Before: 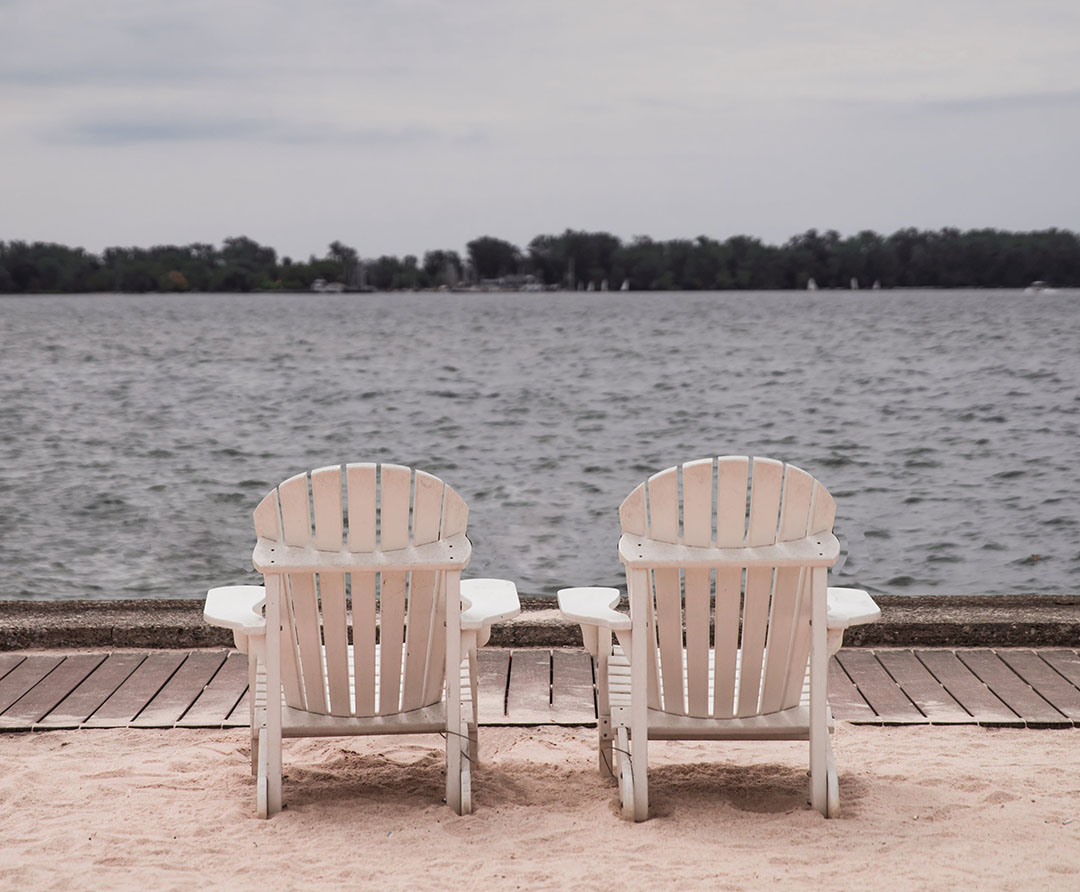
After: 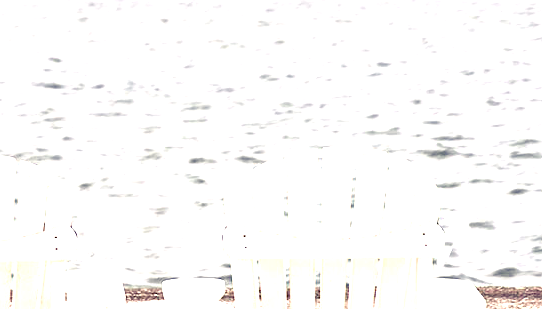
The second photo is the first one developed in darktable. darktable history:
rotate and perspective: crop left 0, crop top 0
exposure: black level correction 0.005, exposure 2.084 EV, compensate highlight preservation false
crop: left 36.607%, top 34.735%, right 13.146%, bottom 30.611%
color balance rgb: shadows lift › luminance -28.76%, shadows lift › chroma 15%, shadows lift › hue 270°, power › chroma 1%, power › hue 255°, highlights gain › luminance 7.14%, highlights gain › chroma 2%, highlights gain › hue 90°, global offset › luminance -0.29%, global offset › hue 260°, perceptual saturation grading › global saturation 20%, perceptual saturation grading › highlights -13.92%, perceptual saturation grading › shadows 50%
